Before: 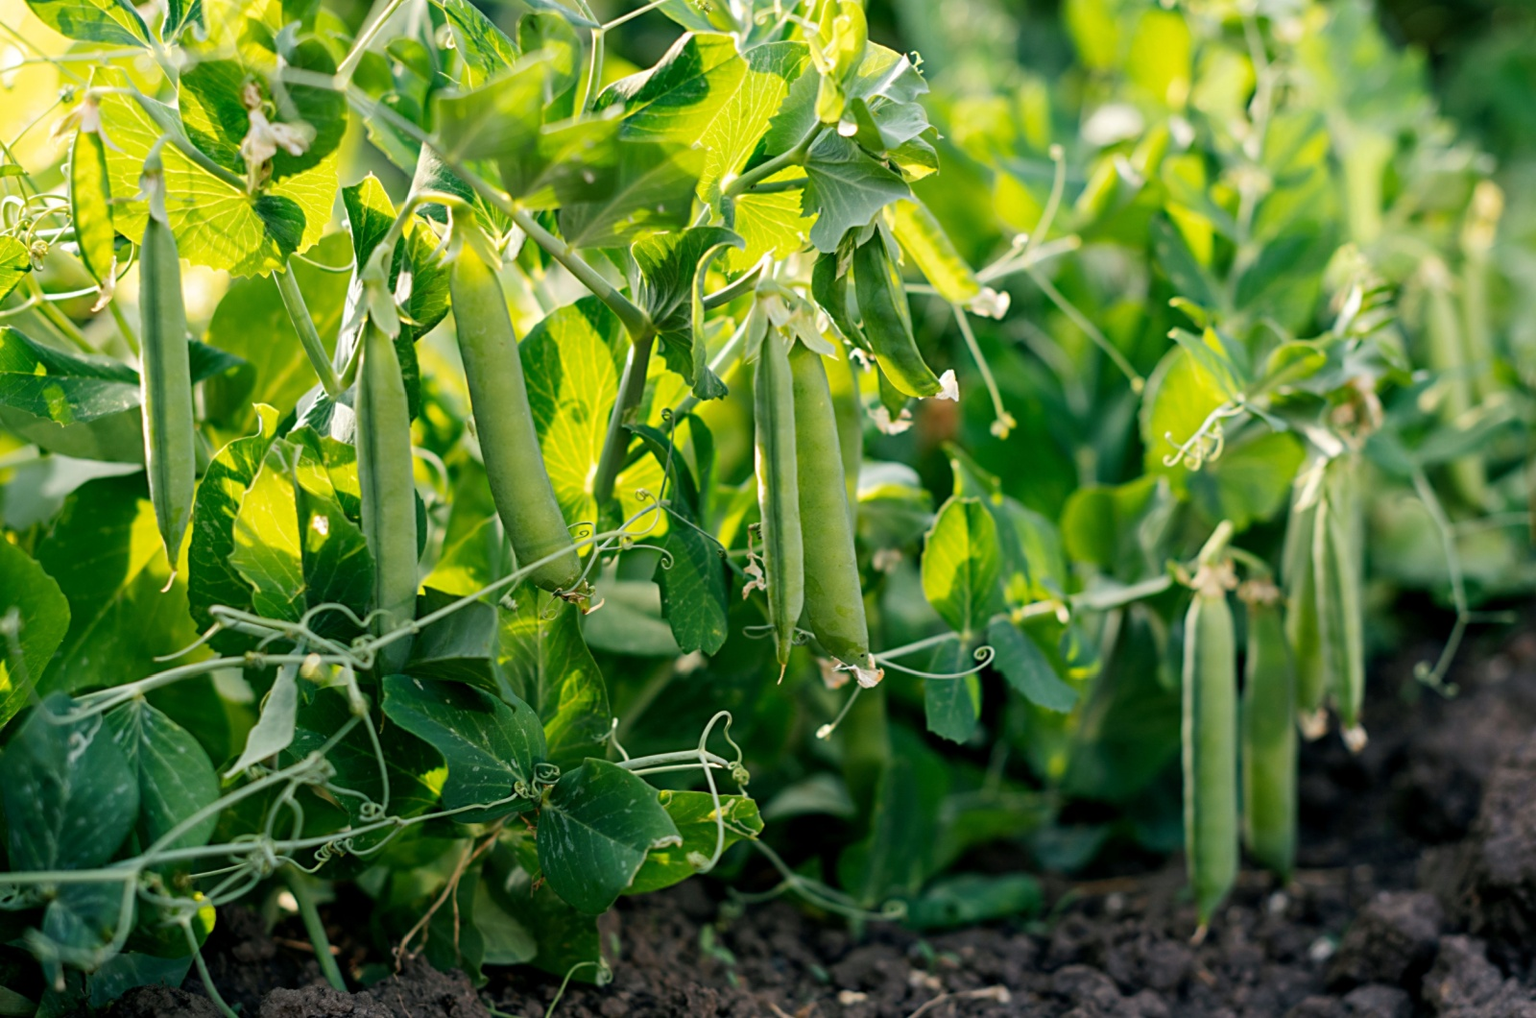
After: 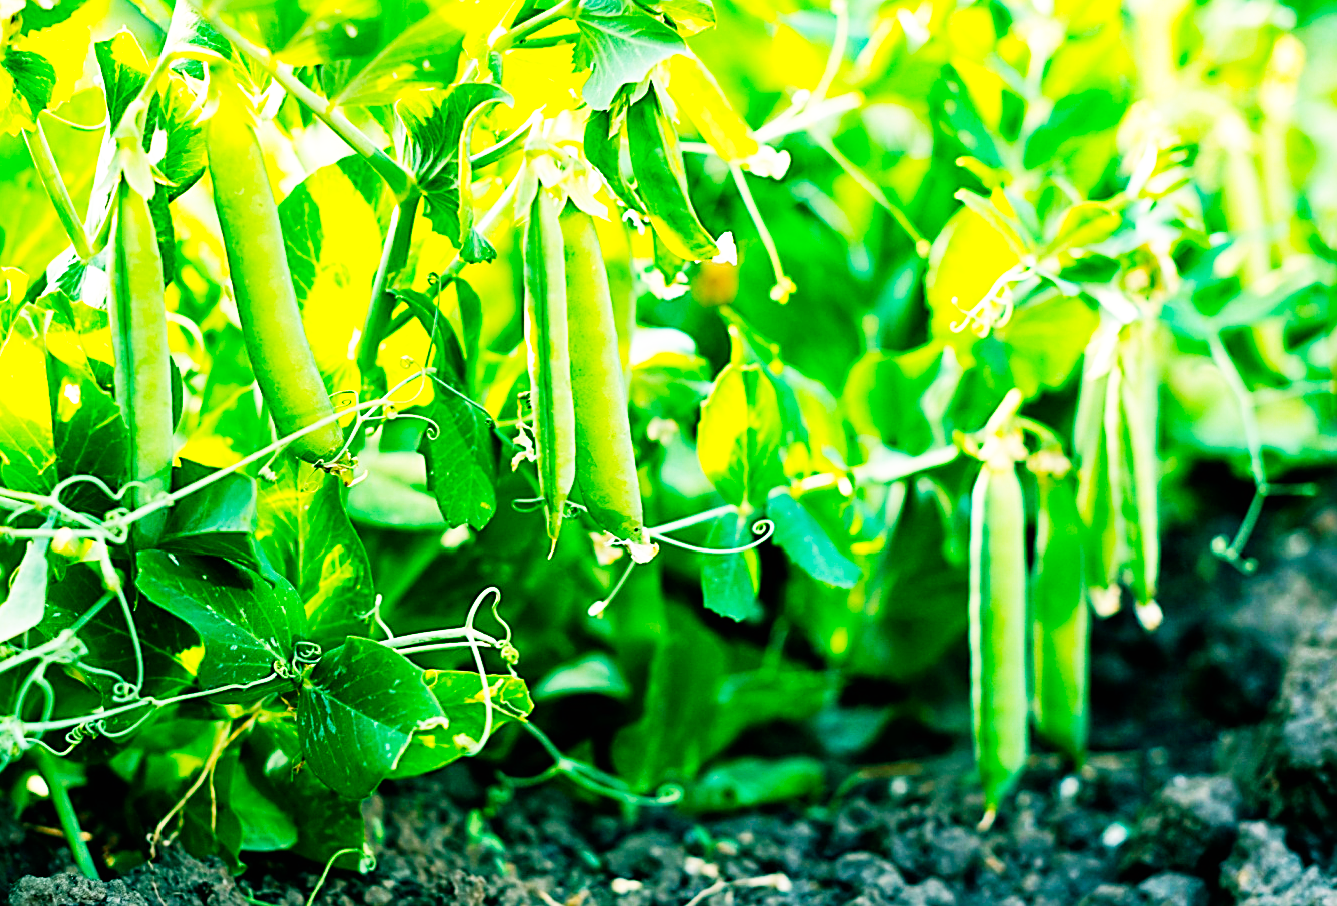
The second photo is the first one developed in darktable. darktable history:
sharpen: on, module defaults
exposure: exposure 0.373 EV, compensate highlight preservation false
crop: left 16.435%, top 14.512%
base curve: curves: ch0 [(0, 0) (0.007, 0.004) (0.027, 0.03) (0.046, 0.07) (0.207, 0.54) (0.442, 0.872) (0.673, 0.972) (1, 1)], preserve colors none
color balance rgb: power › chroma 2.145%, power › hue 163.68°, highlights gain › chroma 0.183%, highlights gain › hue 330.09°, perceptual saturation grading › global saturation 30.756%, perceptual brilliance grading › mid-tones 10.978%, perceptual brilliance grading › shadows 15.053%
